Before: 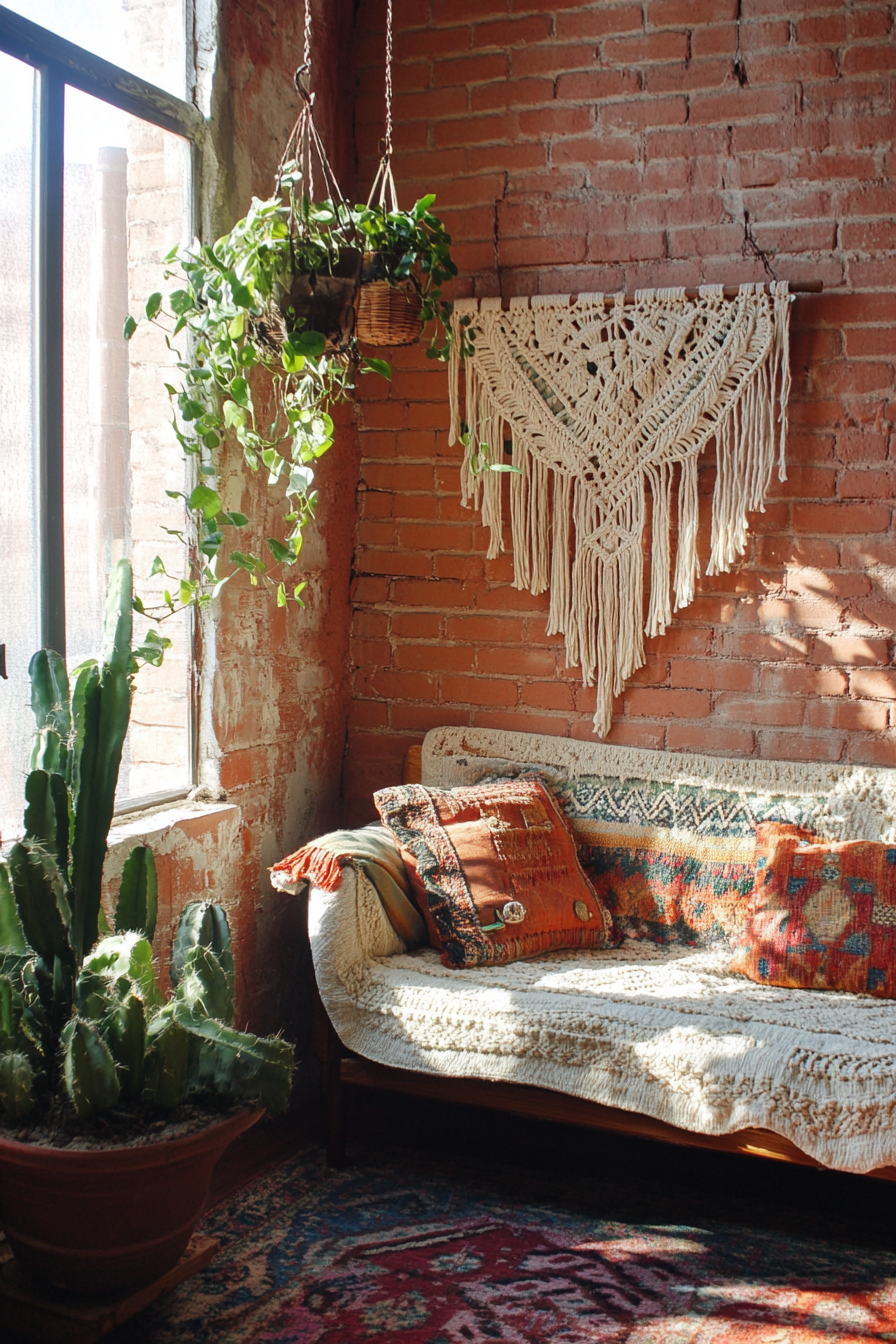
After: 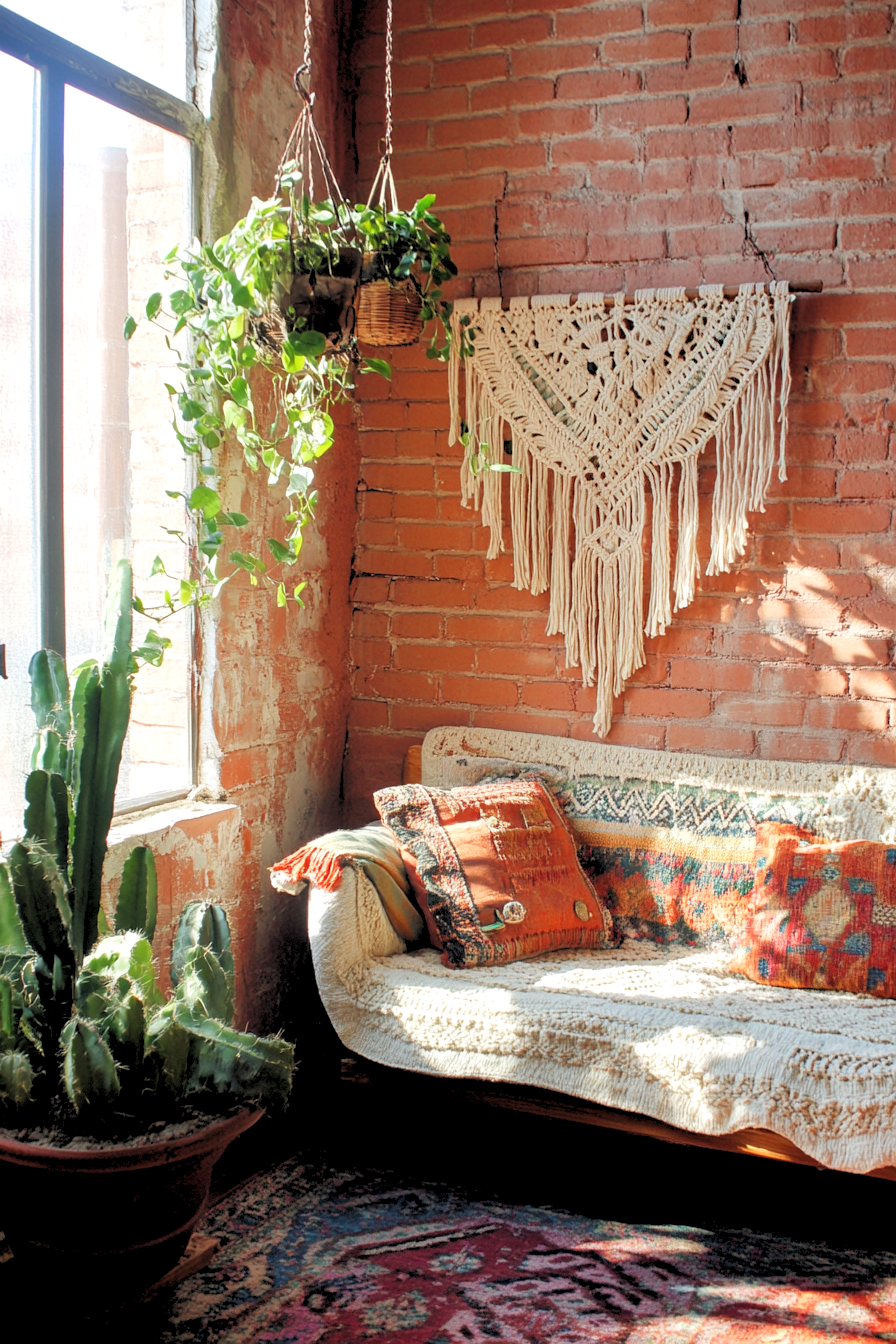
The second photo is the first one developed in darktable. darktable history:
rgb levels: preserve colors sum RGB, levels [[0.038, 0.433, 0.934], [0, 0.5, 1], [0, 0.5, 1]]
exposure: black level correction 0.001, exposure 0.5 EV, compensate exposure bias true, compensate highlight preservation false
